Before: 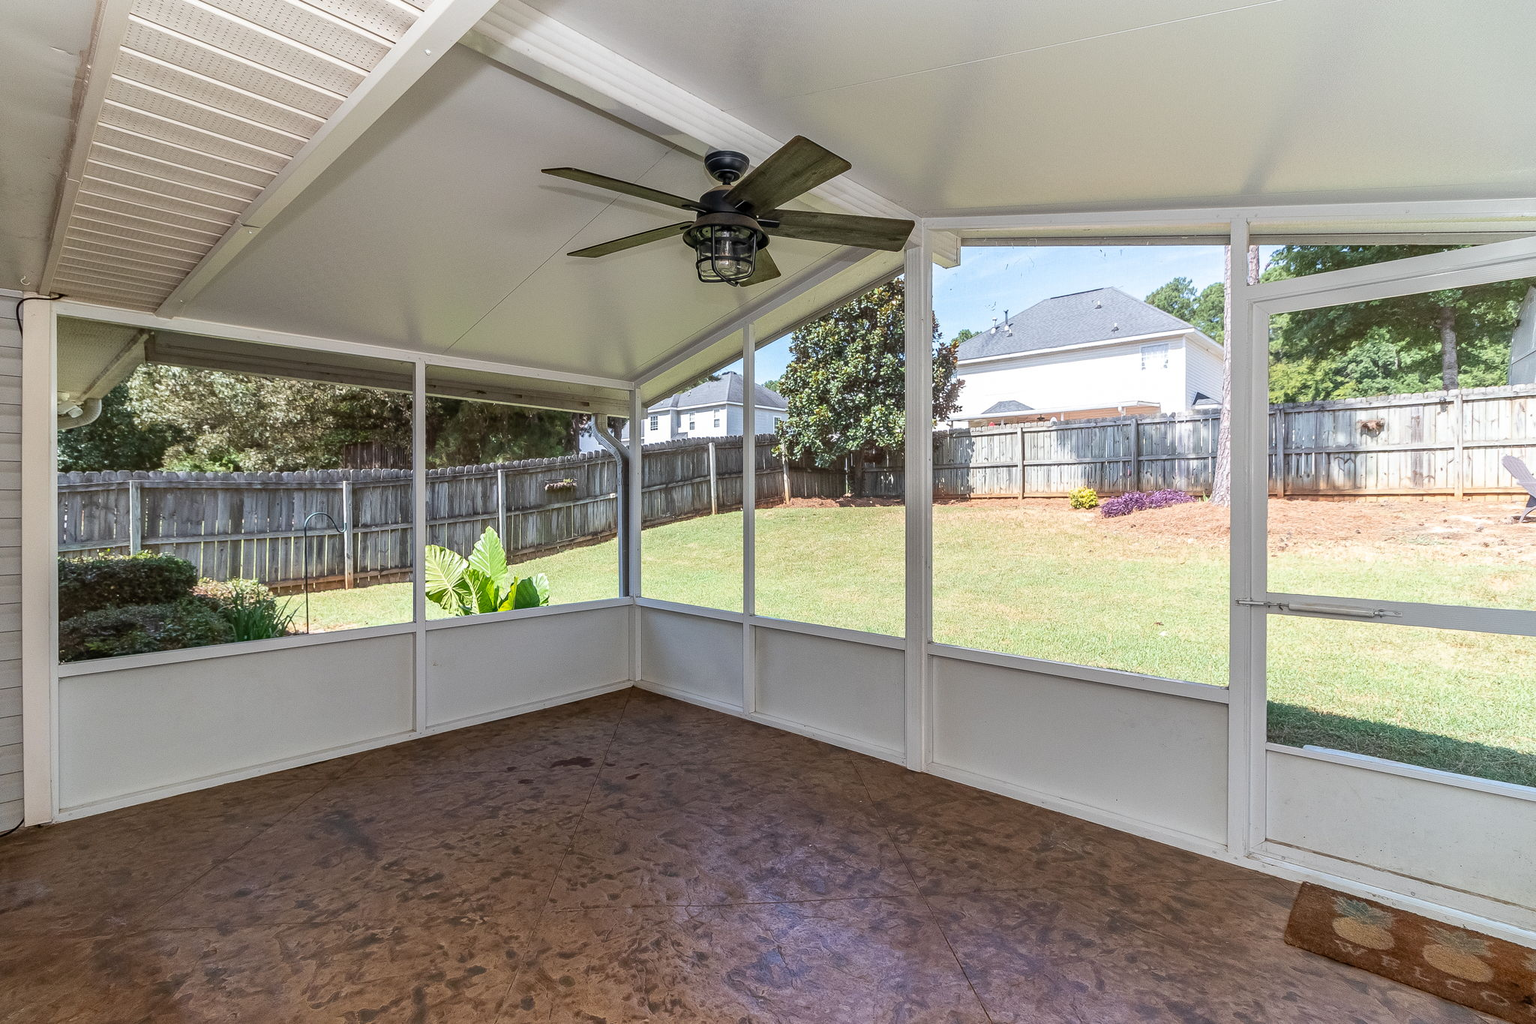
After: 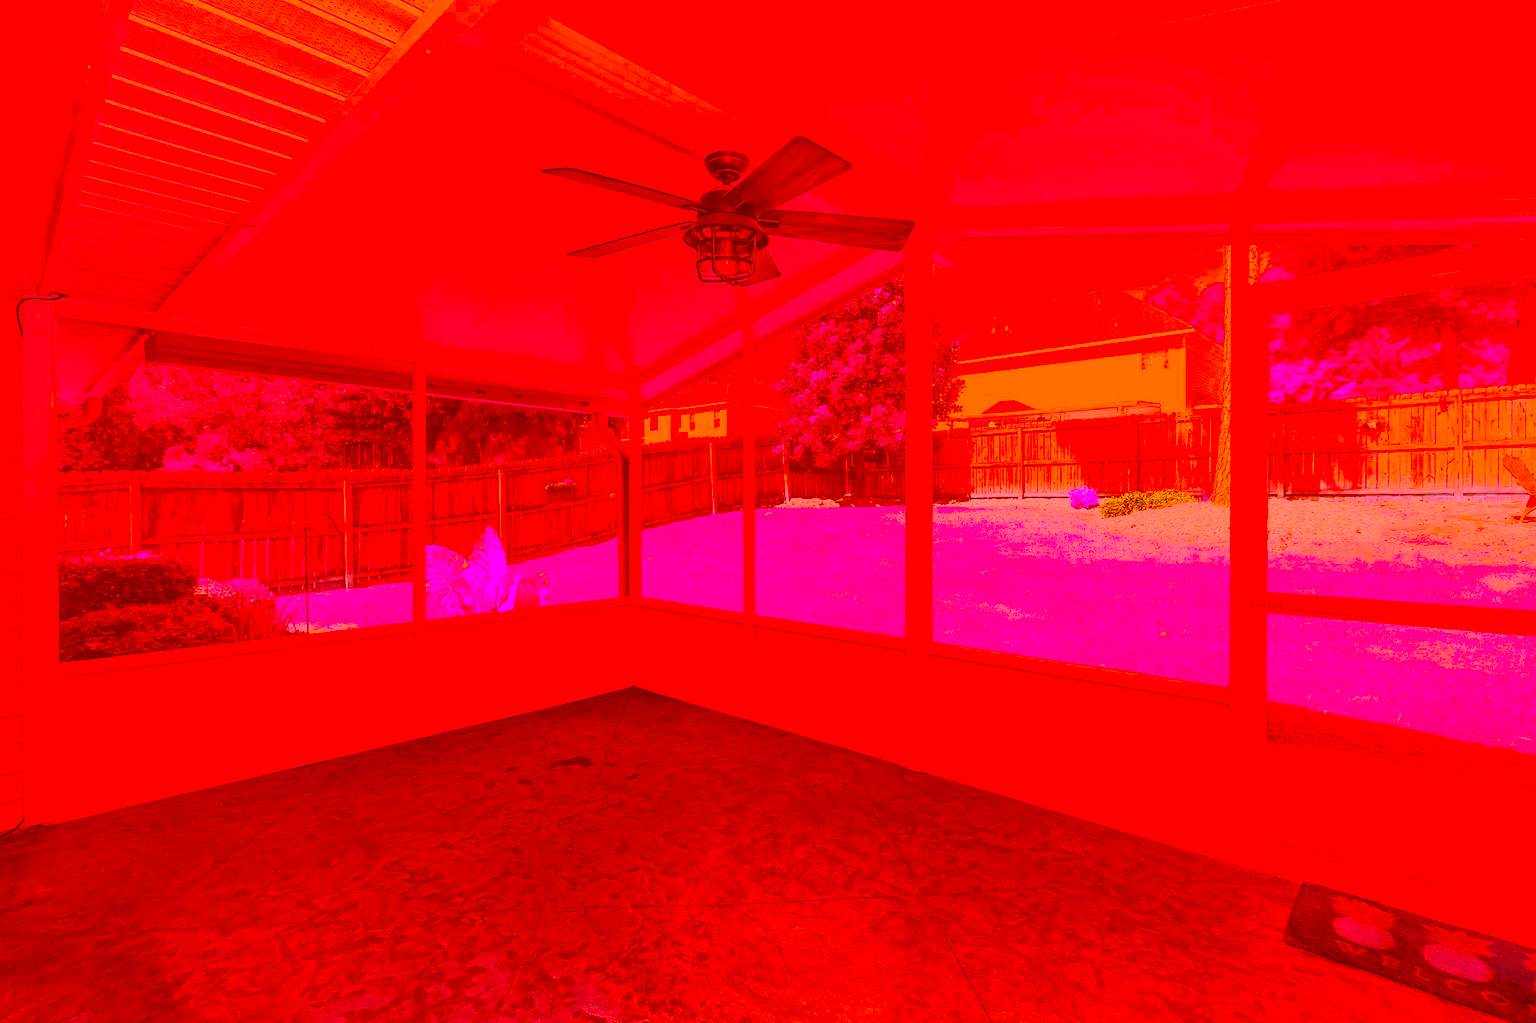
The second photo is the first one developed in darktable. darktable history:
color correction: highlights a* -39.03, highlights b* -39.29, shadows a* -39.83, shadows b* -39.2, saturation -2.97
